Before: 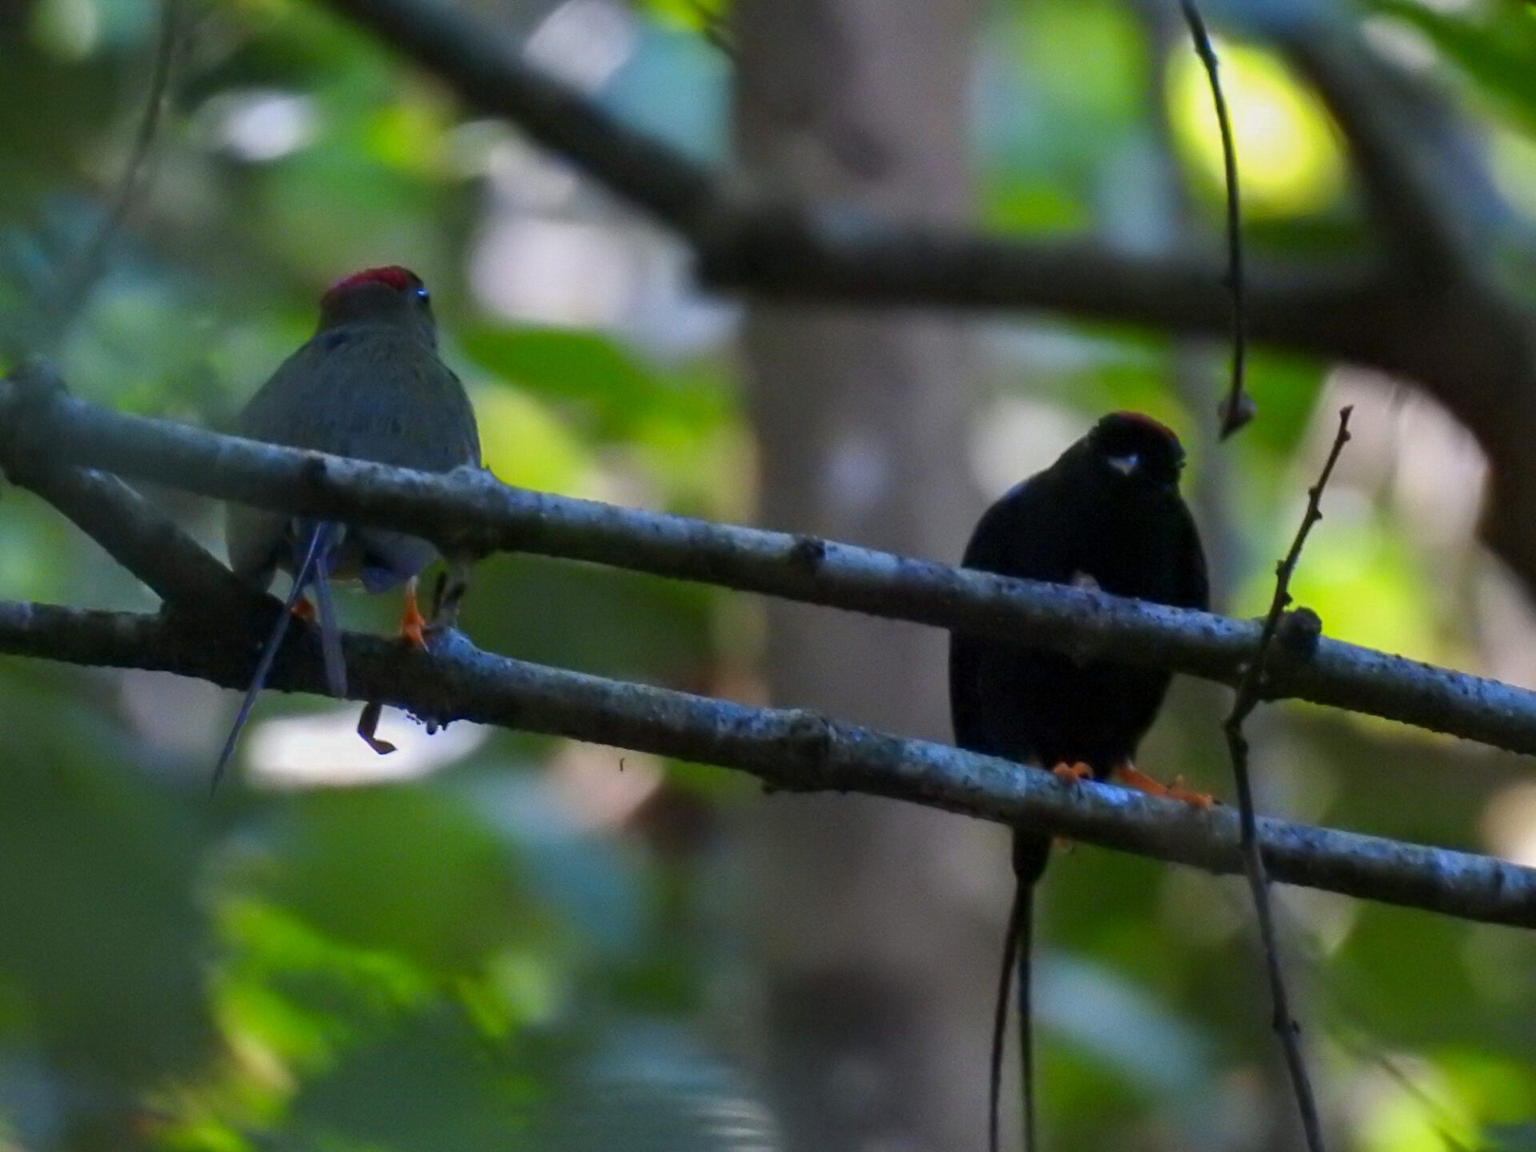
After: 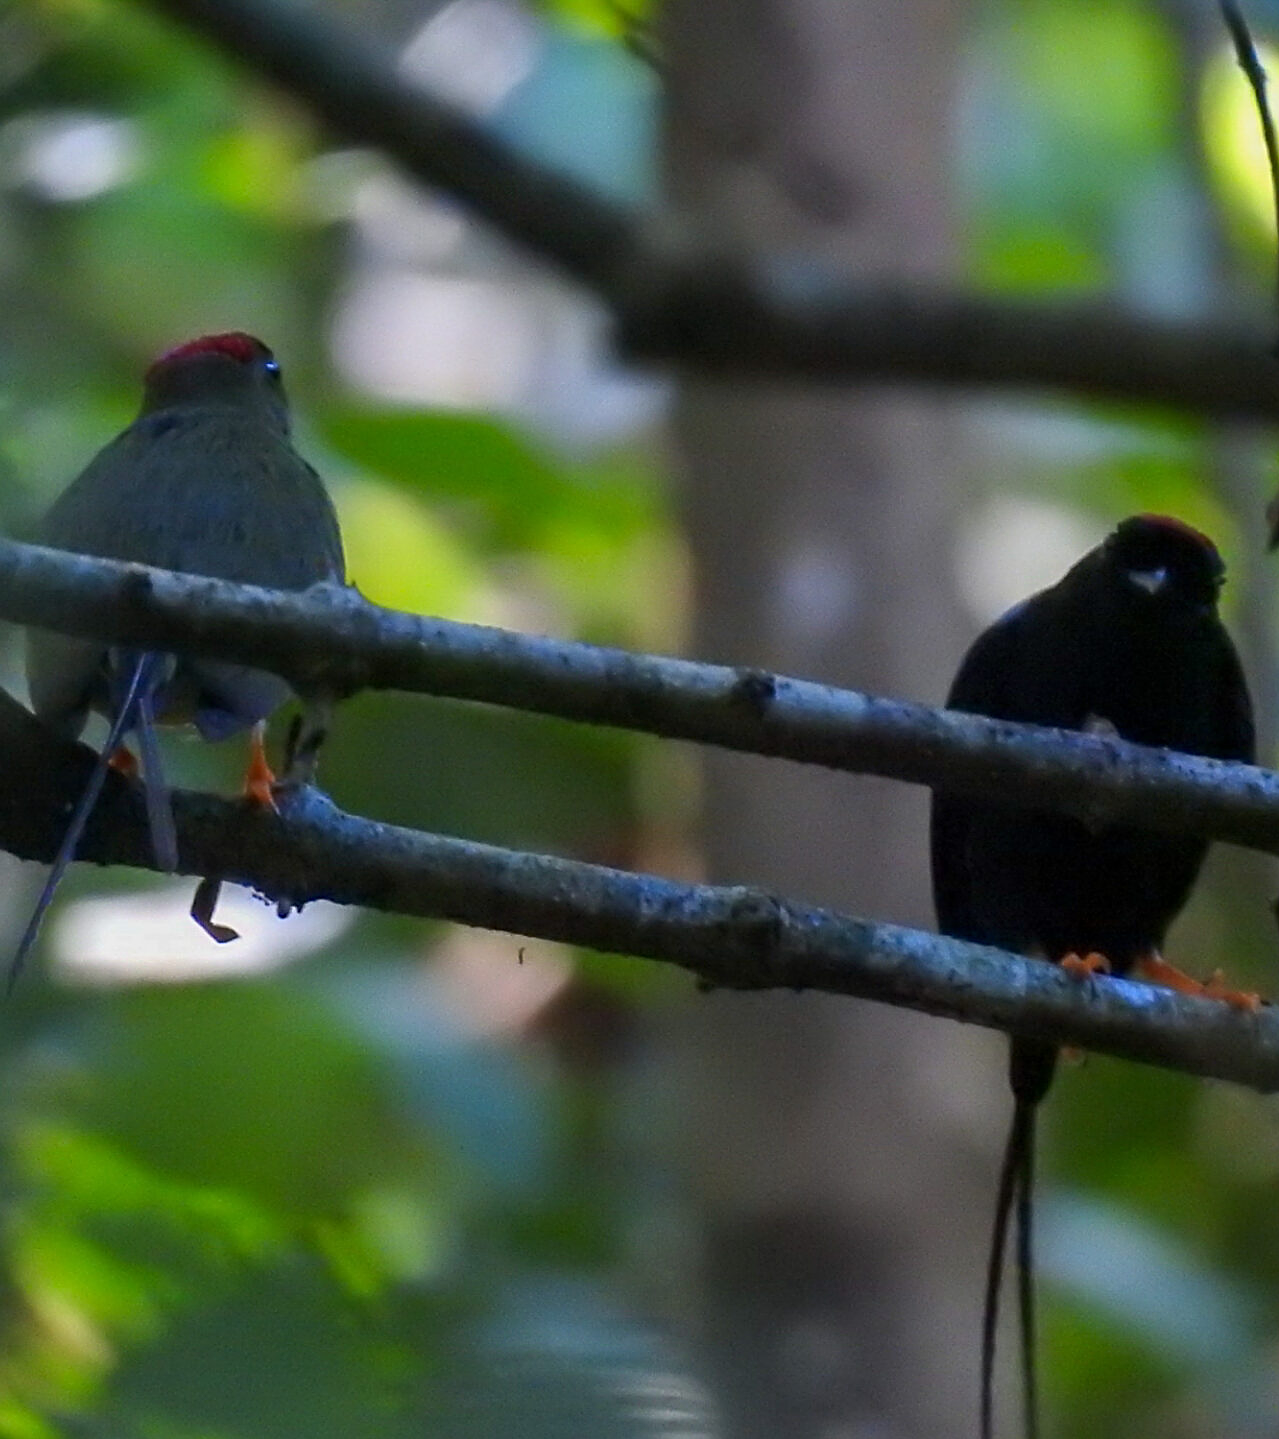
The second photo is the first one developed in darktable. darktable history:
crop and rotate: left 13.342%, right 19.991%
sharpen: on, module defaults
